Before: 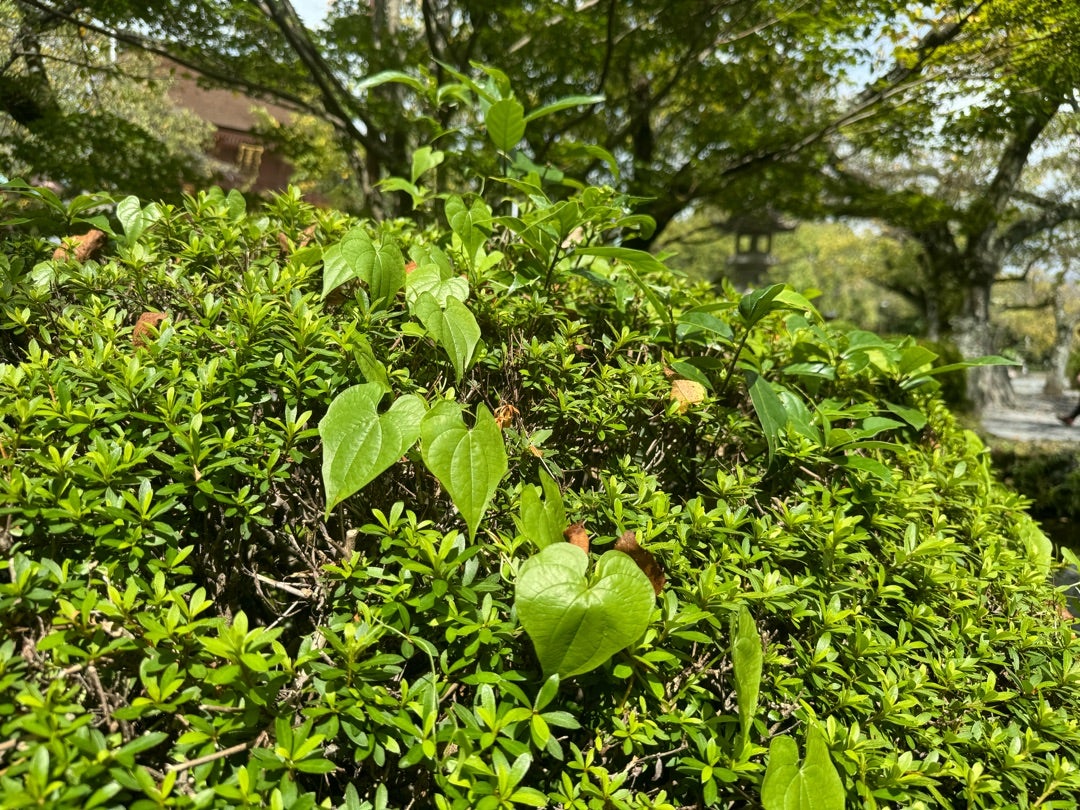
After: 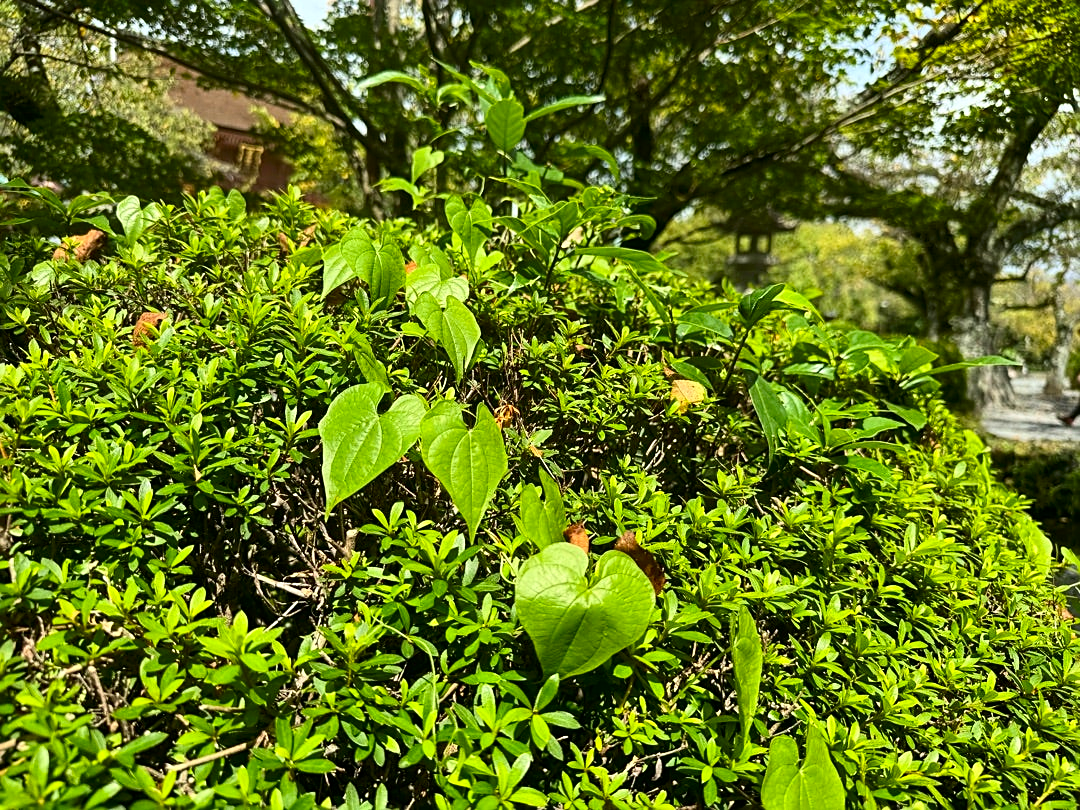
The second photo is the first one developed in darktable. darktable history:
sharpen: on, module defaults
contrast brightness saturation: contrast 0.18, saturation 0.3
